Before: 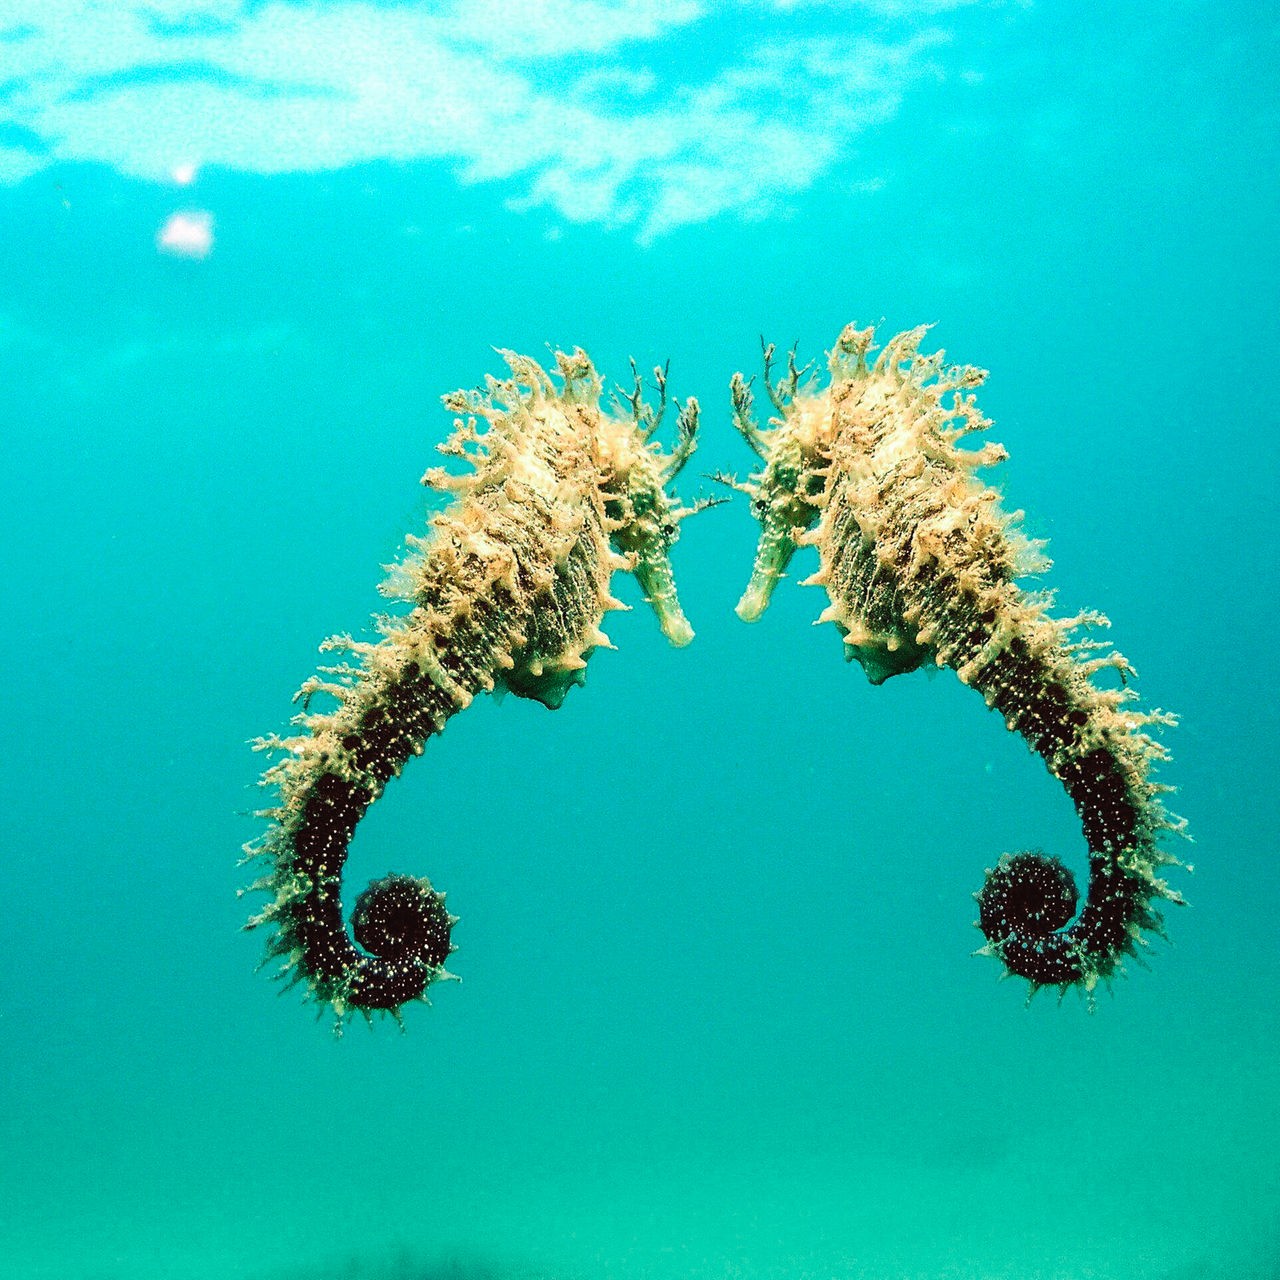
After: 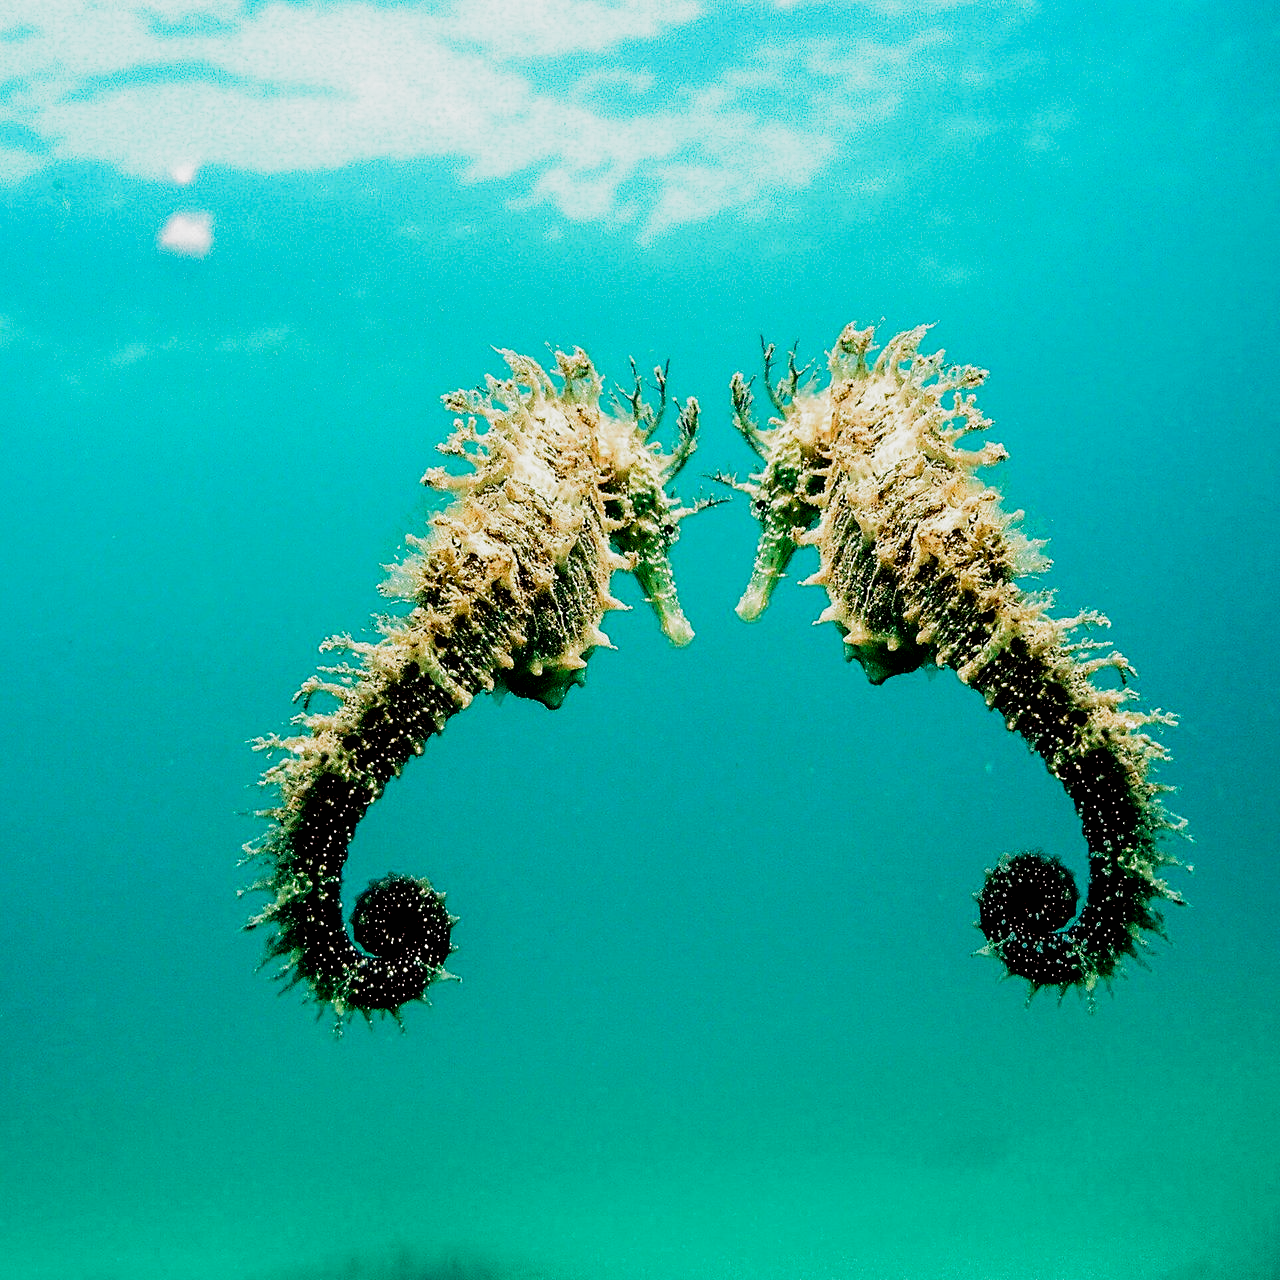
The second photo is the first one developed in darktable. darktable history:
filmic rgb: black relative exposure -8.2 EV, white relative exposure 2.2 EV, threshold 3 EV, hardness 7.11, latitude 75%, contrast 1.325, highlights saturation mix -2%, shadows ↔ highlights balance 30%, preserve chrominance no, color science v5 (2021), contrast in shadows safe, contrast in highlights safe, enable highlight reconstruction true
sharpen: amount 0.2
exposure: black level correction 0.011, exposure -0.478 EV, compensate highlight preservation false
